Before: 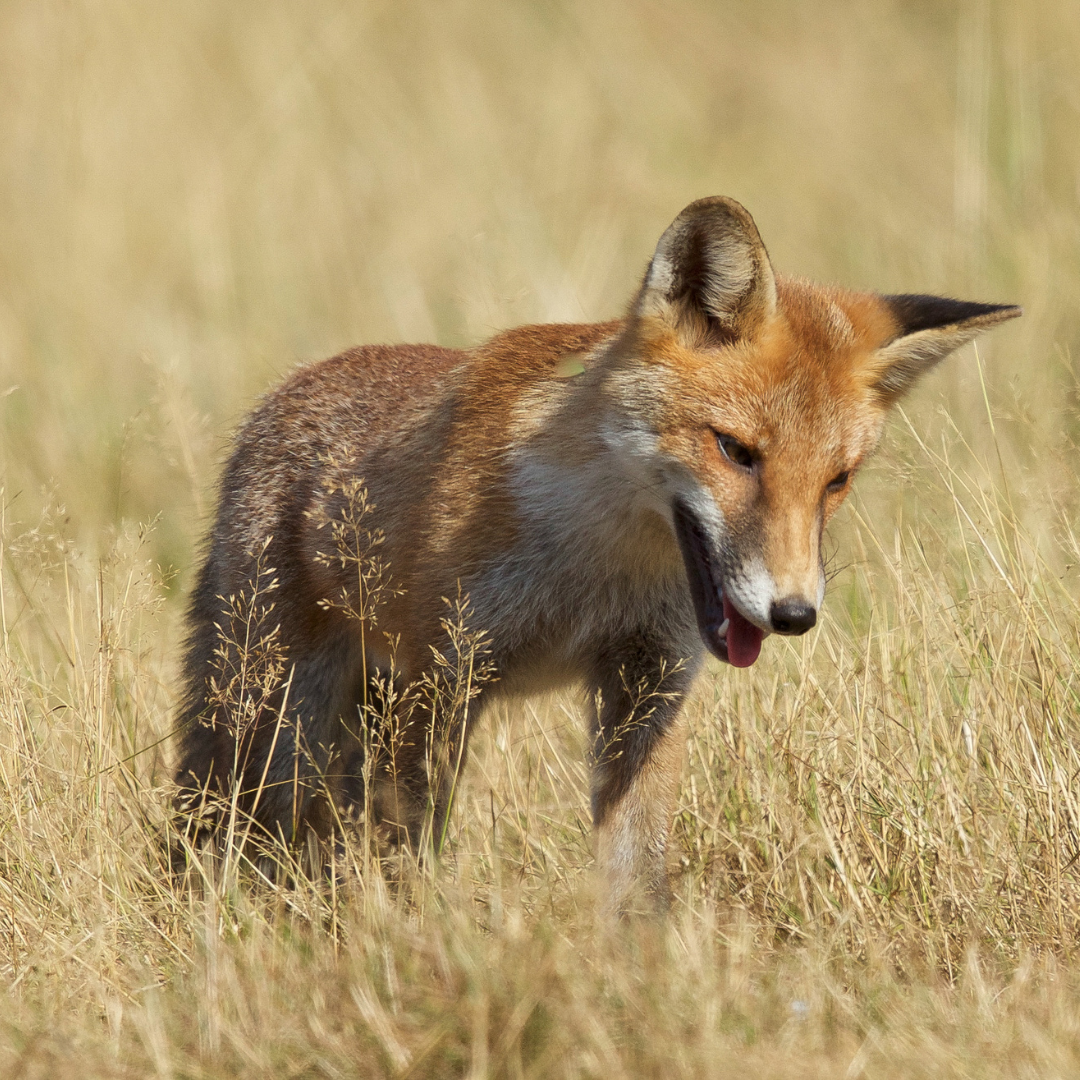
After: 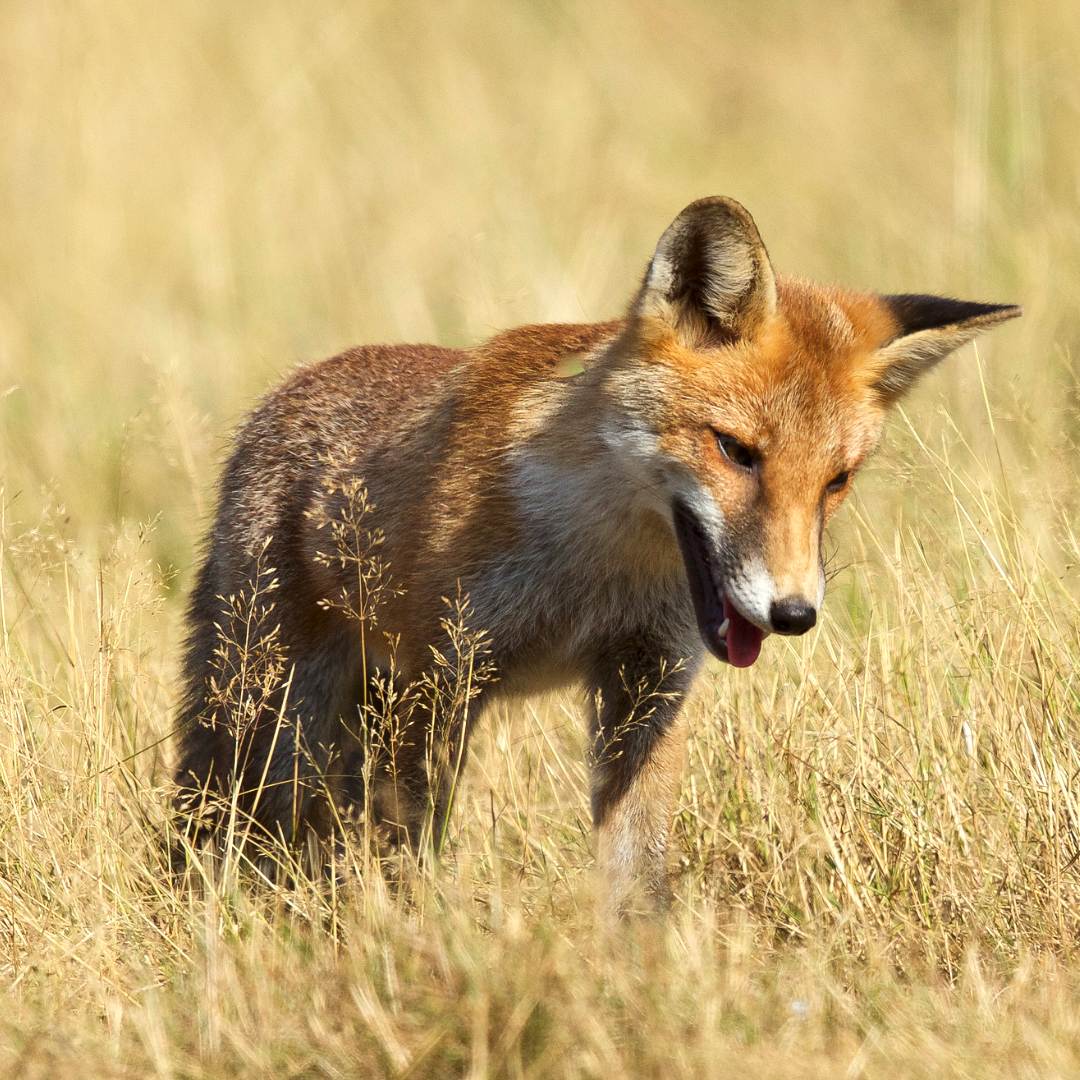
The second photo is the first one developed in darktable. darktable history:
contrast brightness saturation: contrast 0.044, saturation 0.151
tone equalizer: -8 EV -0.405 EV, -7 EV -0.378 EV, -6 EV -0.354 EV, -5 EV -0.189 EV, -3 EV 0.209 EV, -2 EV 0.359 EV, -1 EV 0.364 EV, +0 EV 0.445 EV, edges refinement/feathering 500, mask exposure compensation -1.57 EV, preserve details no
